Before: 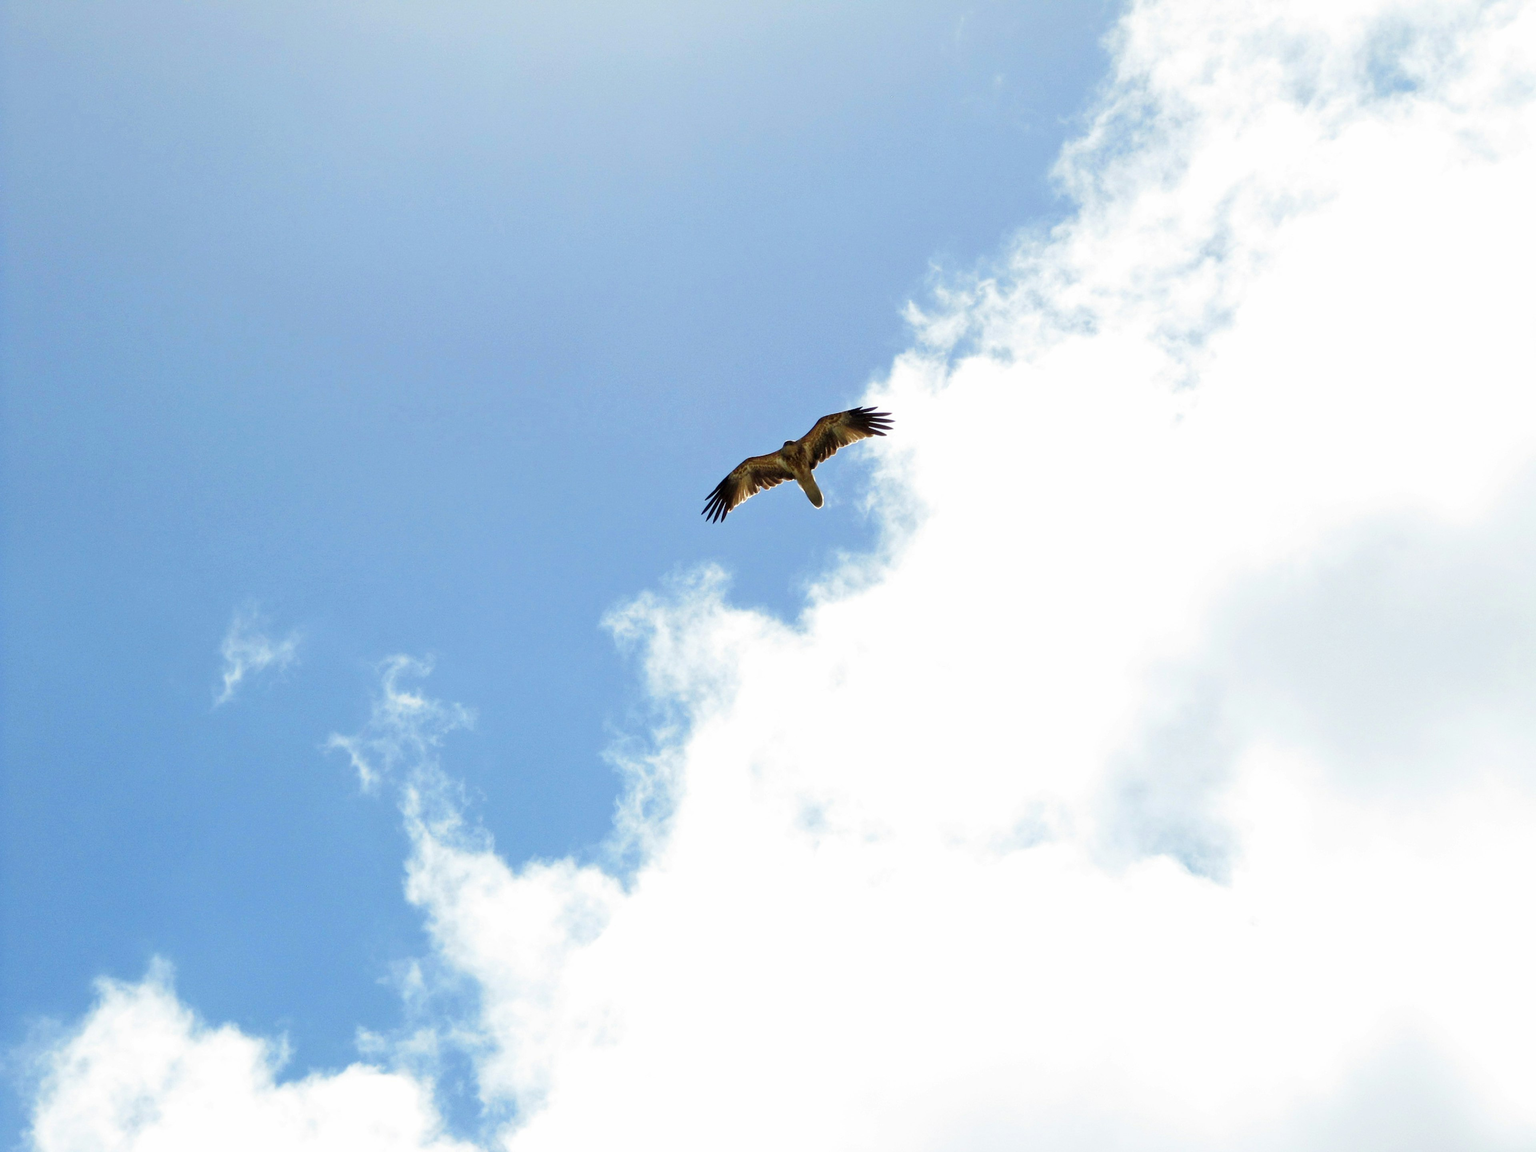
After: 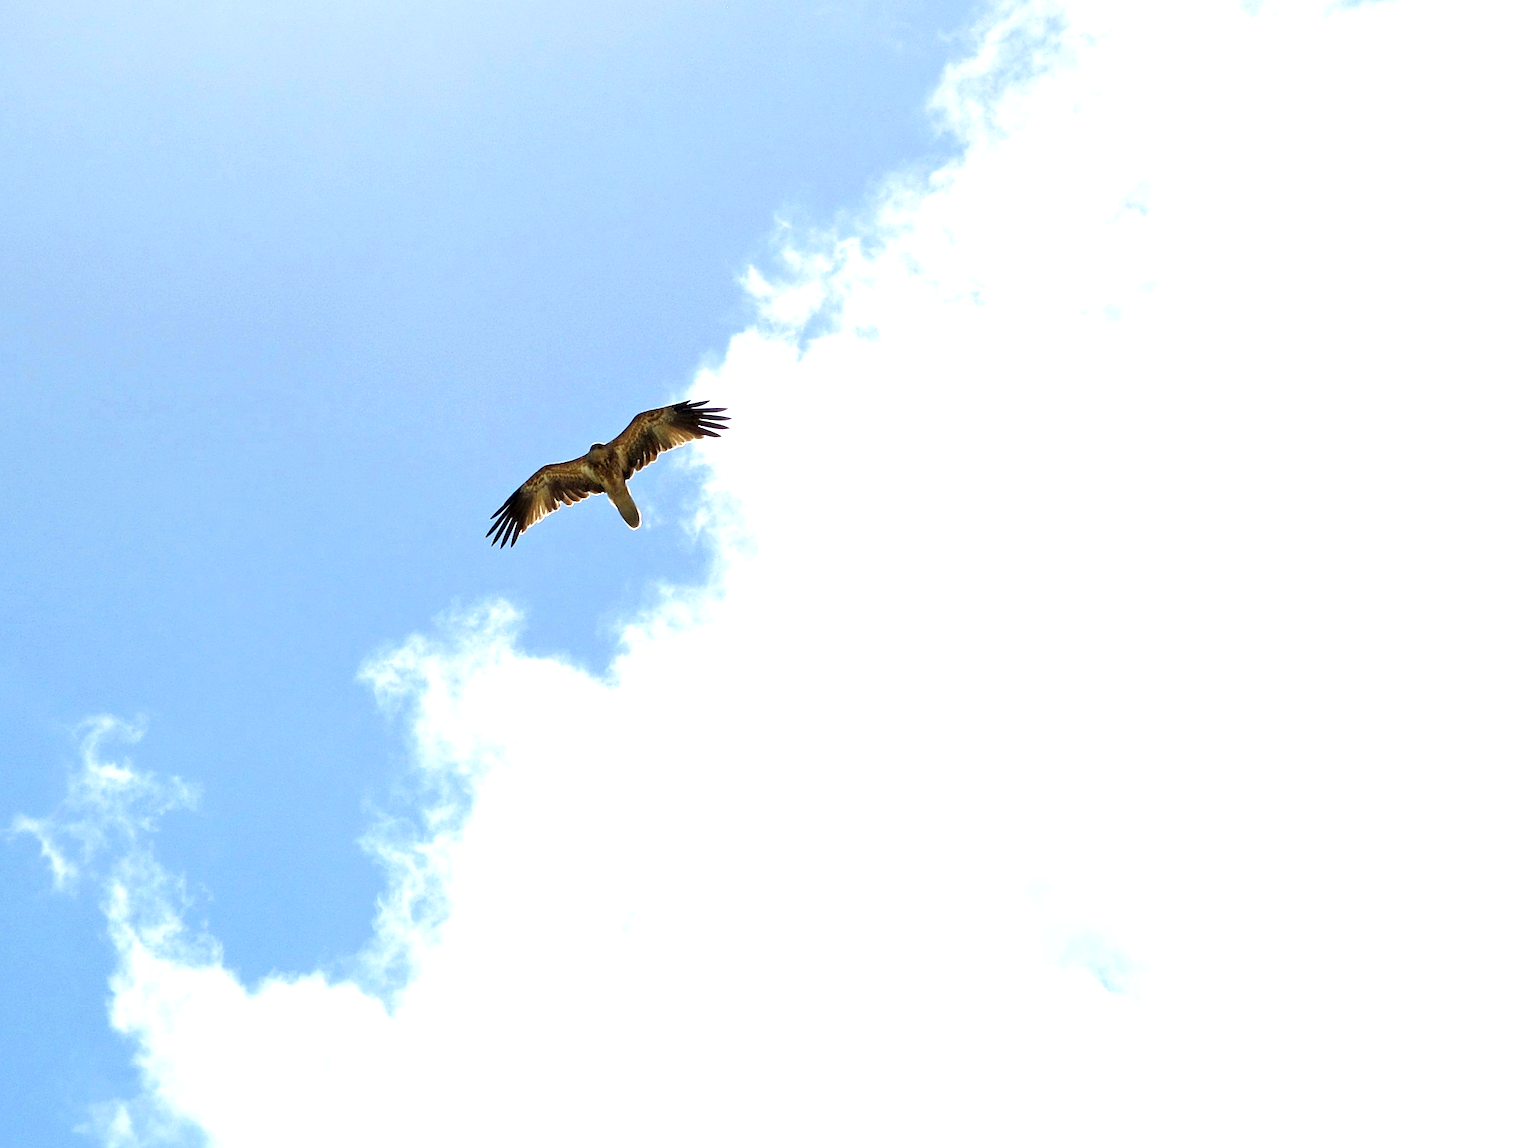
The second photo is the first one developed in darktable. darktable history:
crop and rotate: left 20.775%, top 7.972%, right 0.446%, bottom 13.503%
sharpen: on, module defaults
exposure: black level correction 0.001, exposure 0.499 EV, compensate highlight preservation false
